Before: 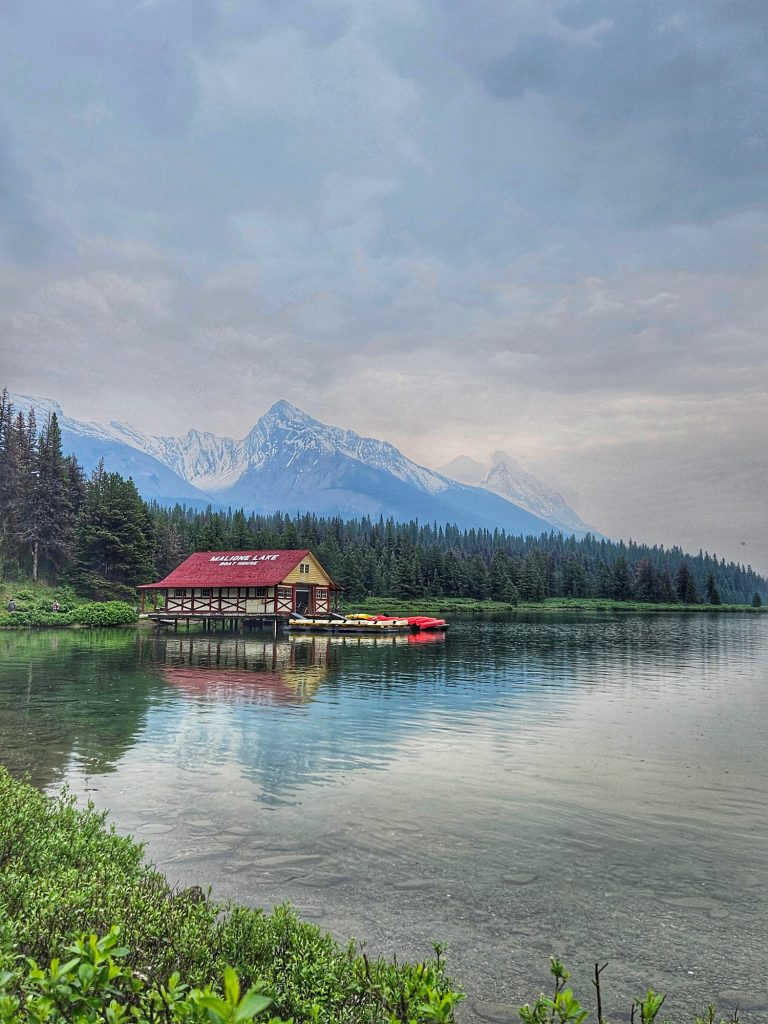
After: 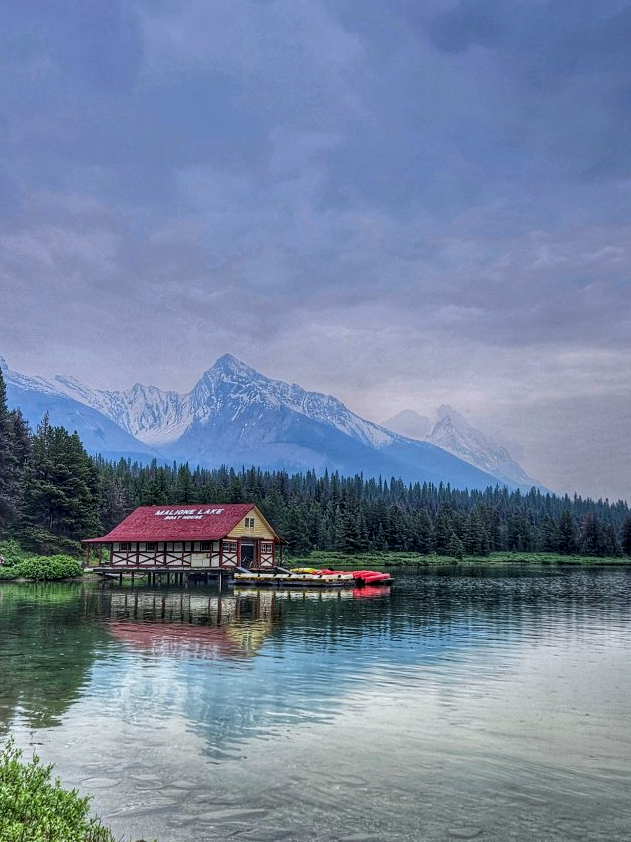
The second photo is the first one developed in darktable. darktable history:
graduated density: hue 238.83°, saturation 50%
white balance: red 0.974, blue 1.044
crop and rotate: left 7.196%, top 4.574%, right 10.605%, bottom 13.178%
local contrast: highlights 35%, detail 135%
